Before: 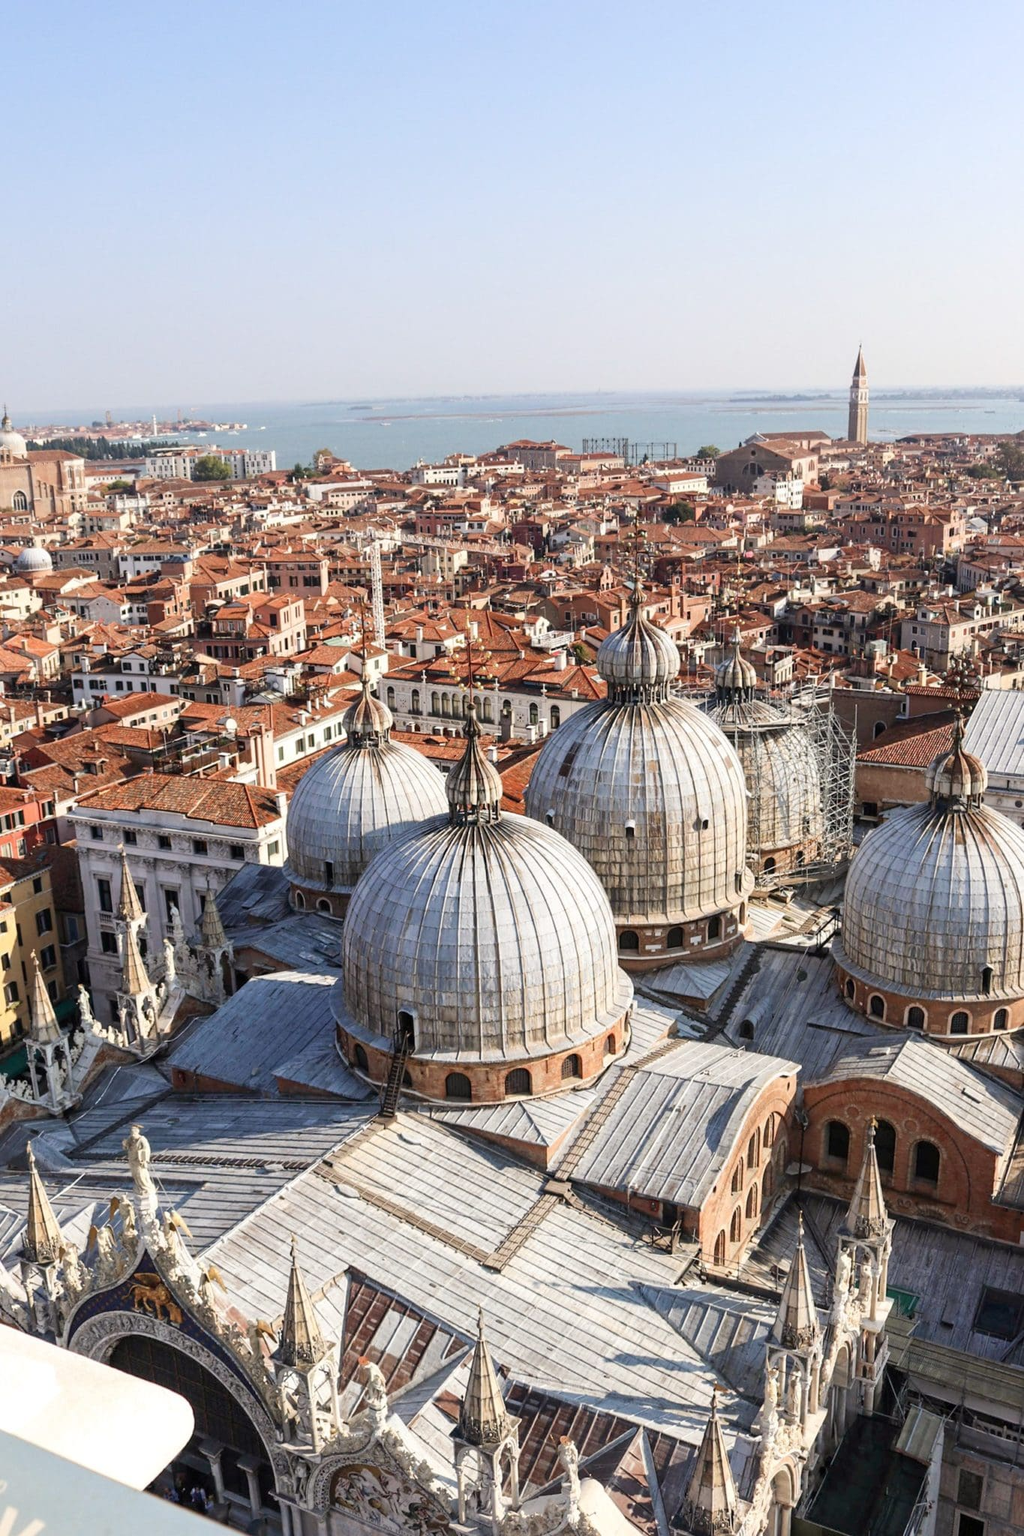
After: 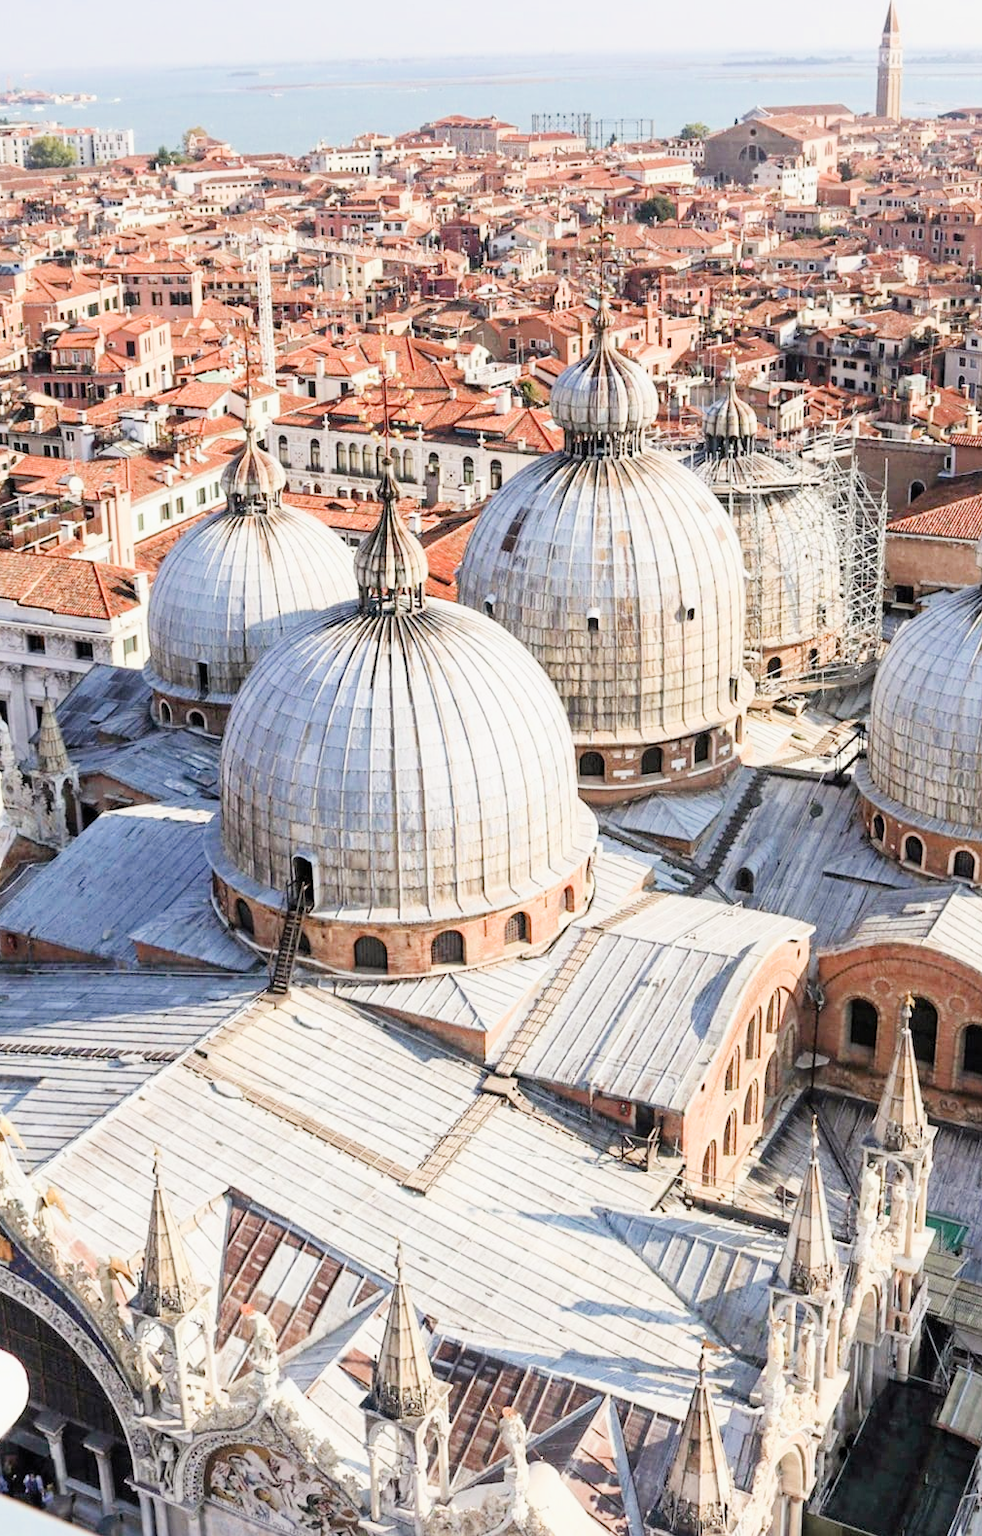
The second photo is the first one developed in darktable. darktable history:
crop: left 16.871%, top 22.857%, right 9.116%
exposure: black level correction 0, exposure 1.45 EV, compensate exposure bias true, compensate highlight preservation false
filmic rgb: black relative exposure -7.65 EV, white relative exposure 4.56 EV, hardness 3.61
